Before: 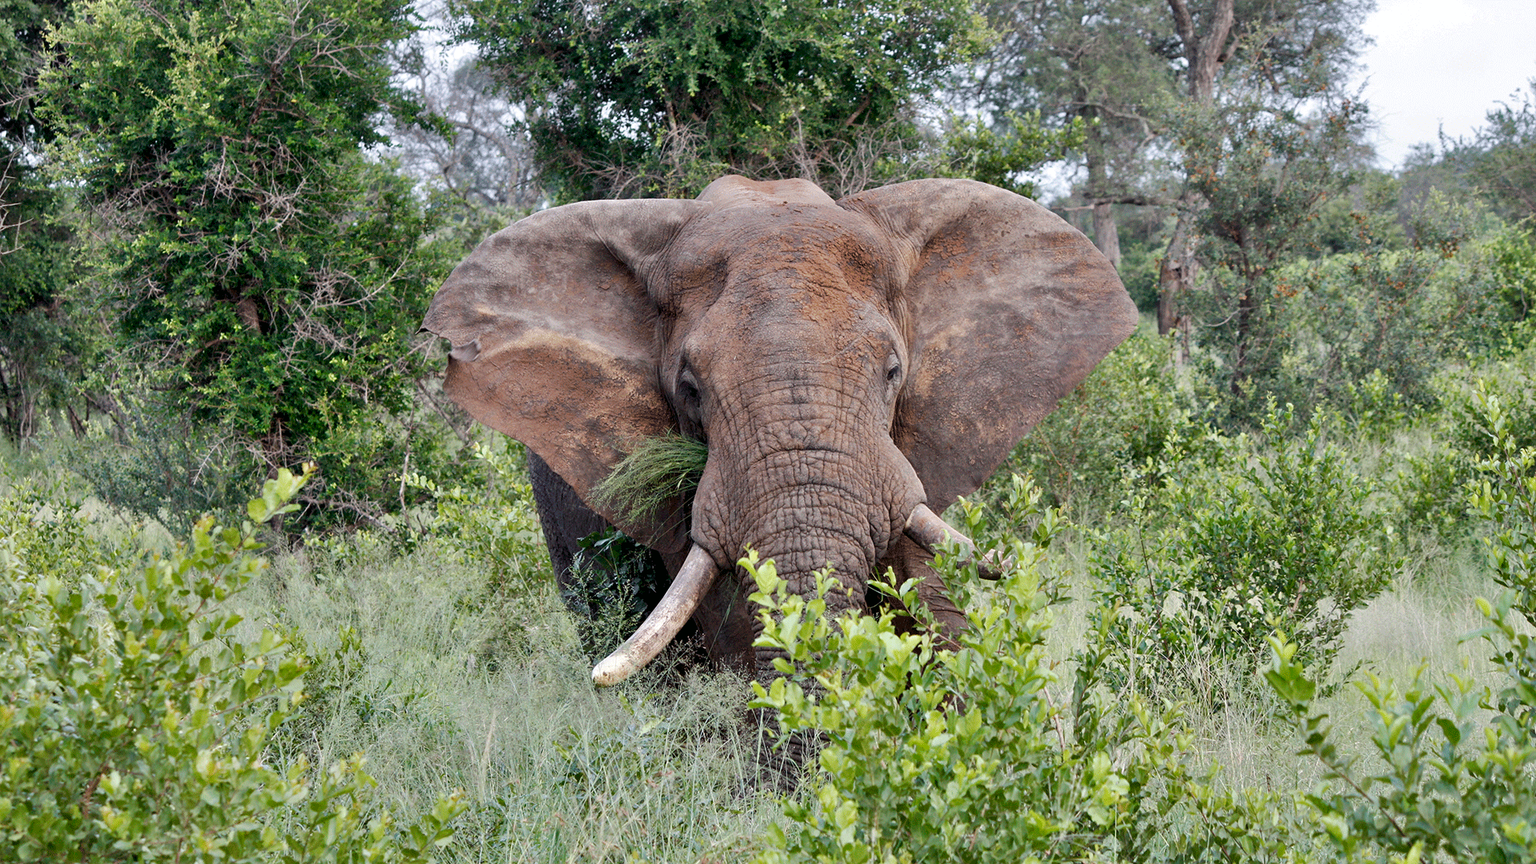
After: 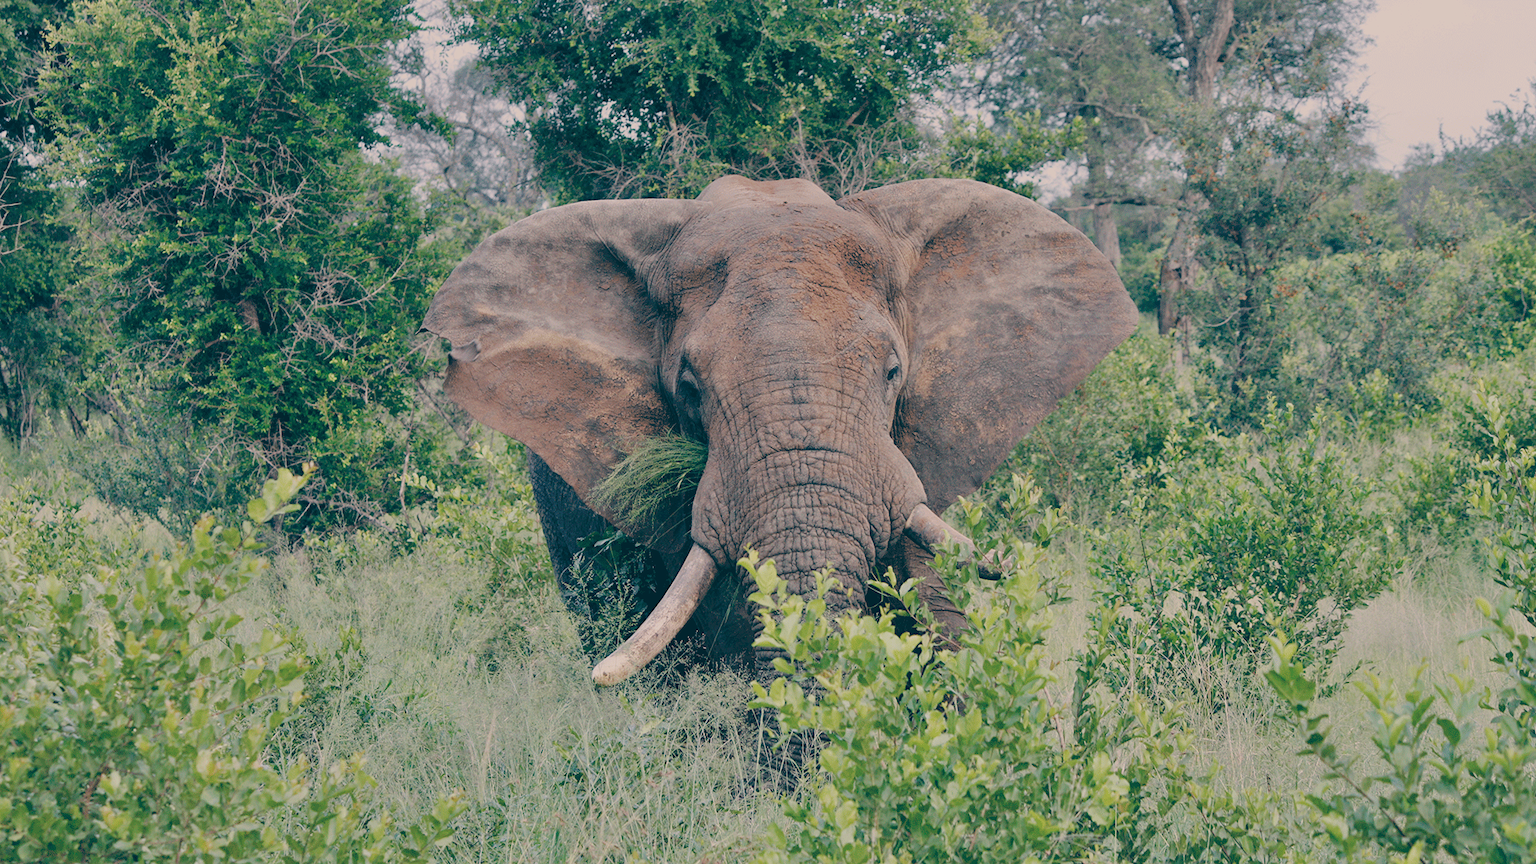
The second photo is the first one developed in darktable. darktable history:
filmic rgb: black relative exposure -6.59 EV, white relative exposure 4.71 EV, hardness 3.13, contrast 0.805
color balance: lift [1.006, 0.985, 1.002, 1.015], gamma [1, 0.953, 1.008, 1.047], gain [1.076, 1.13, 1.004, 0.87]
color contrast: green-magenta contrast 0.96
